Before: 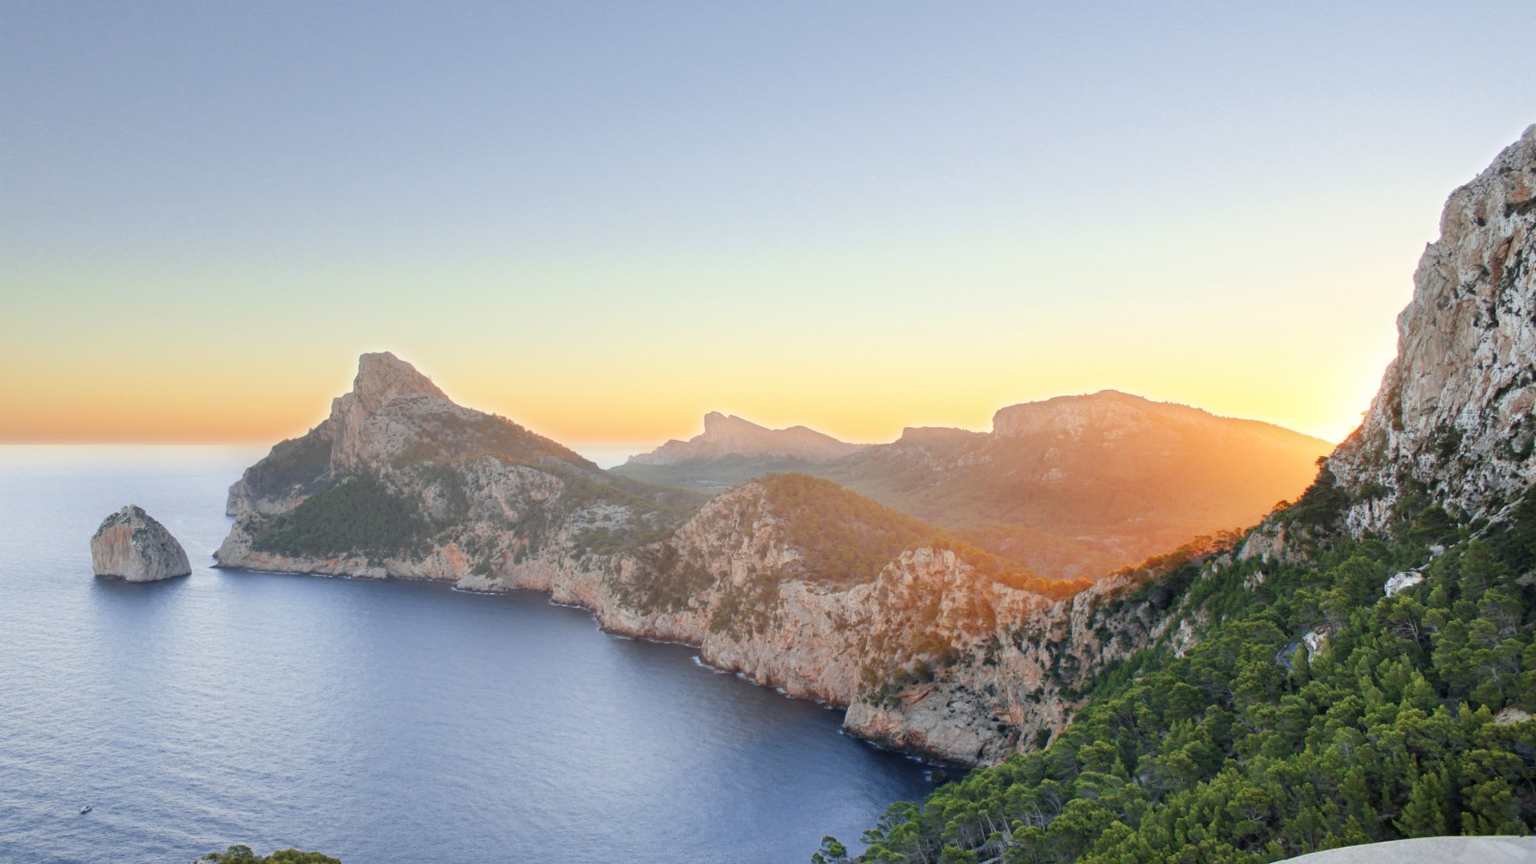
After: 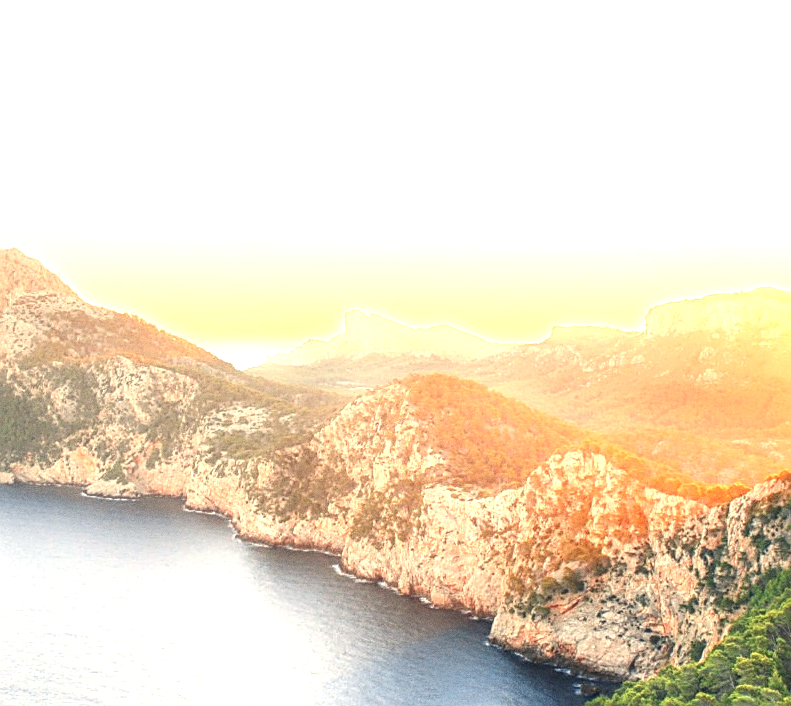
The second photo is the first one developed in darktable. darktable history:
grain: coarseness 0.09 ISO
white balance: red 1.123, blue 0.83
crop and rotate: angle 0.02°, left 24.353%, top 13.219%, right 26.156%, bottom 8.224%
contrast equalizer: y [[0.5, 0.496, 0.435, 0.435, 0.496, 0.5], [0.5 ×6], [0.5 ×6], [0 ×6], [0 ×6]]
sharpen: on, module defaults
local contrast: on, module defaults
exposure: black level correction 0, exposure 1.45 EV, compensate exposure bias true, compensate highlight preservation false
